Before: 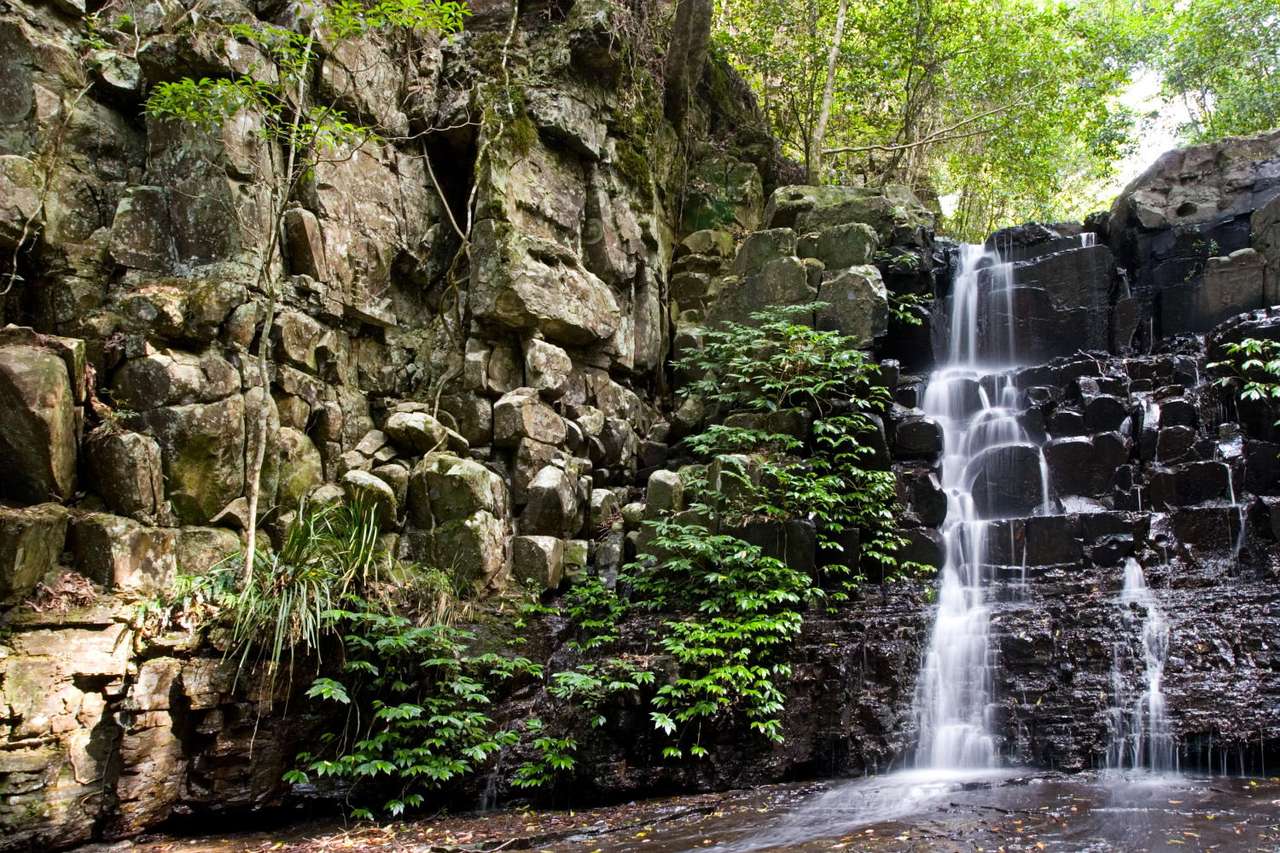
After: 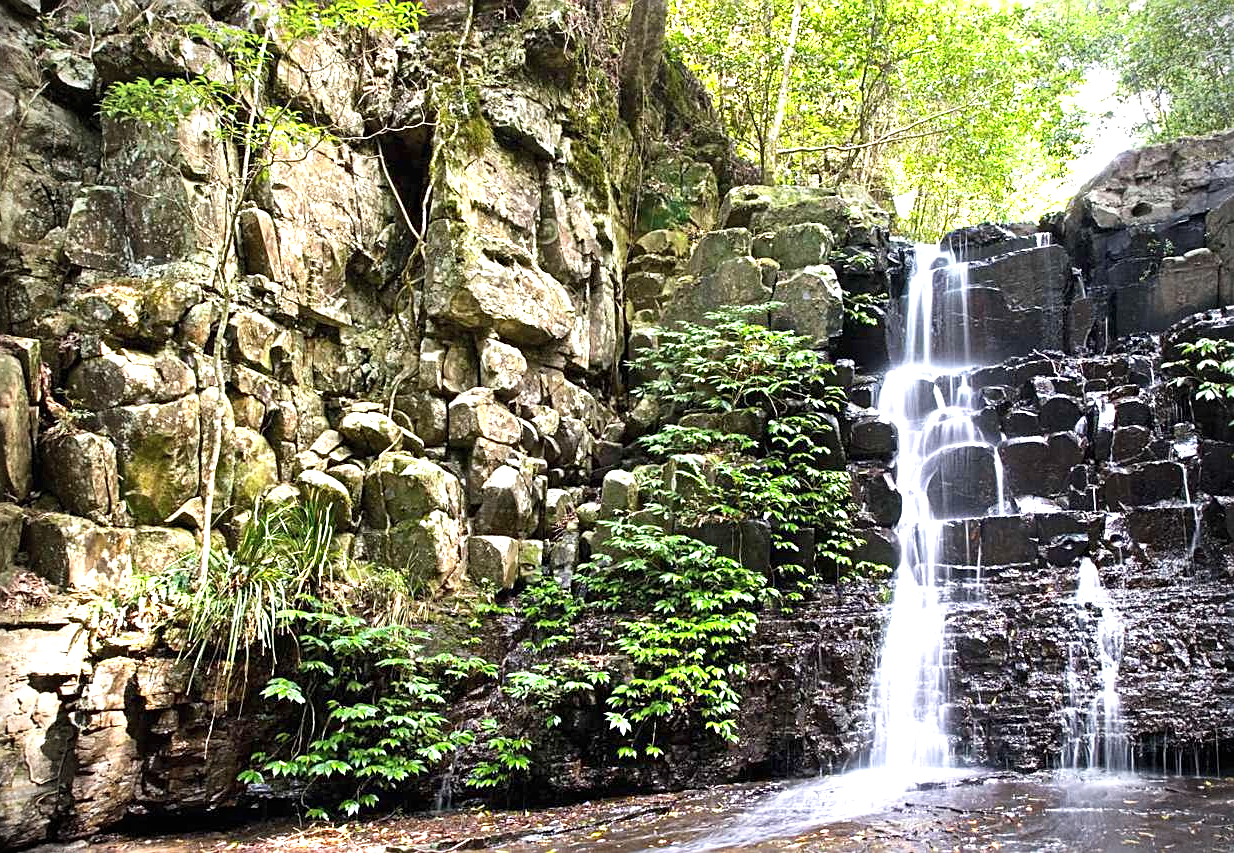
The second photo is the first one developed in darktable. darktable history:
exposure: black level correction 0, exposure 1.199 EV, compensate highlight preservation false
vignetting: brightness -0.807
crop and rotate: left 3.522%
contrast brightness saturation: contrast 0.046, brightness 0.059, saturation 0.011
sharpen: on, module defaults
